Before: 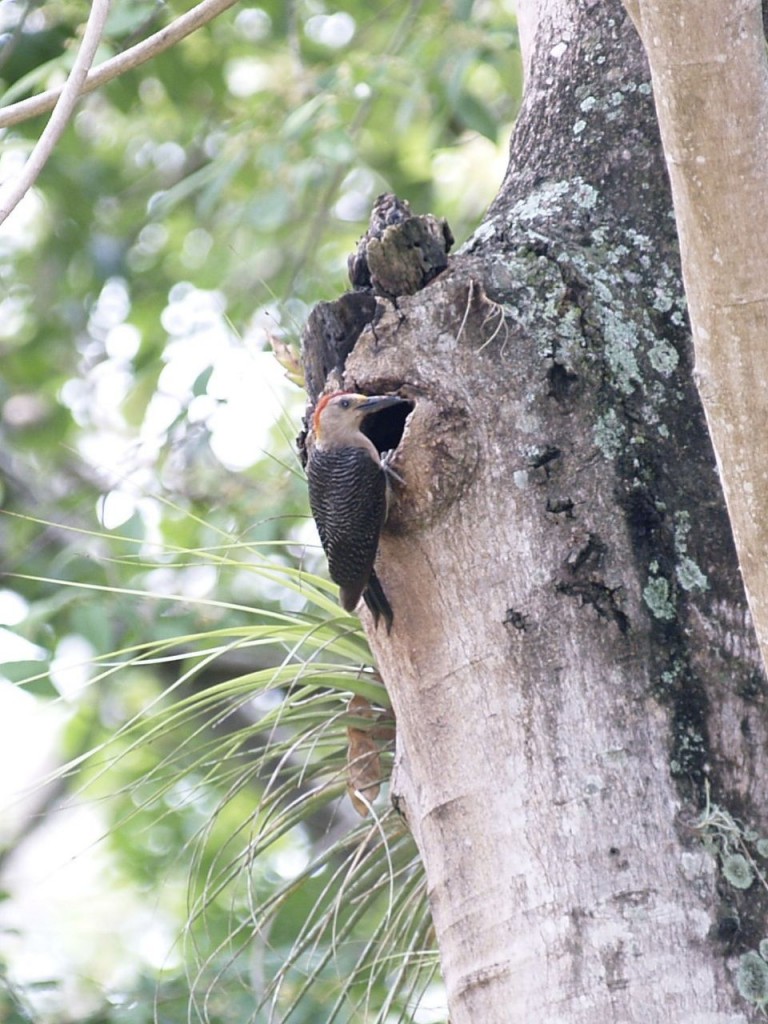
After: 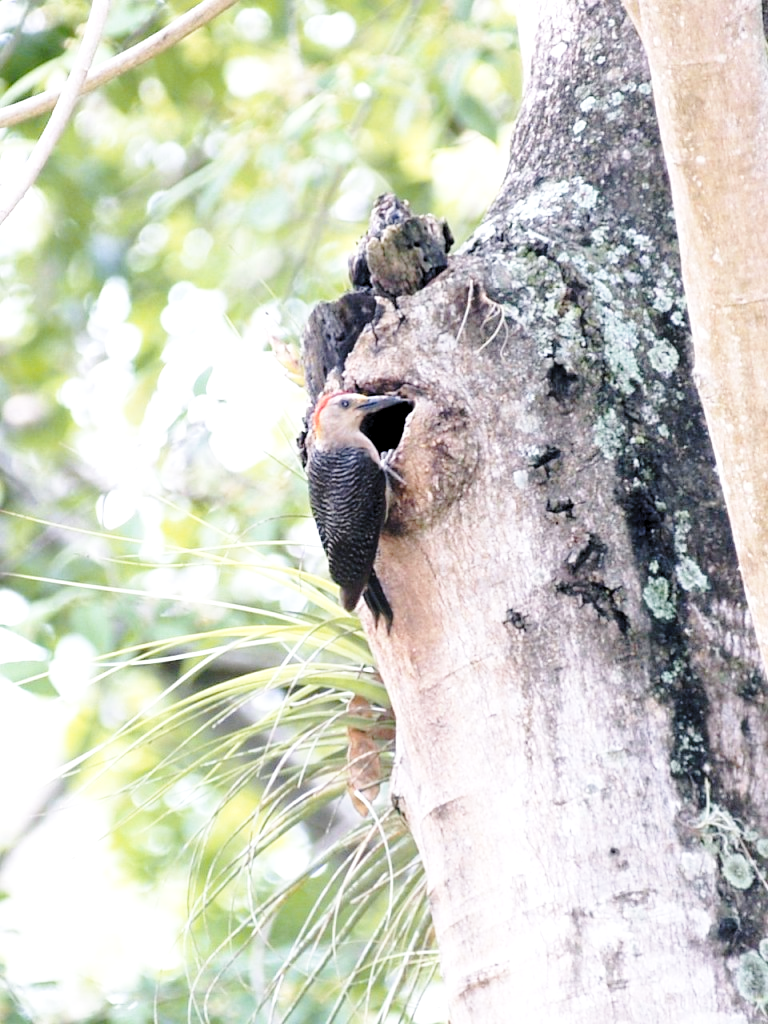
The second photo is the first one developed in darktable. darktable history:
color zones: curves: ch1 [(0.239, 0.552) (0.75, 0.5)]; ch2 [(0.25, 0.462) (0.749, 0.457)]
levels: levels [0.073, 0.497, 0.972]
base curve: curves: ch0 [(0, 0) (0.028, 0.03) (0.121, 0.232) (0.46, 0.748) (0.859, 0.968) (1, 1)], preserve colors none
